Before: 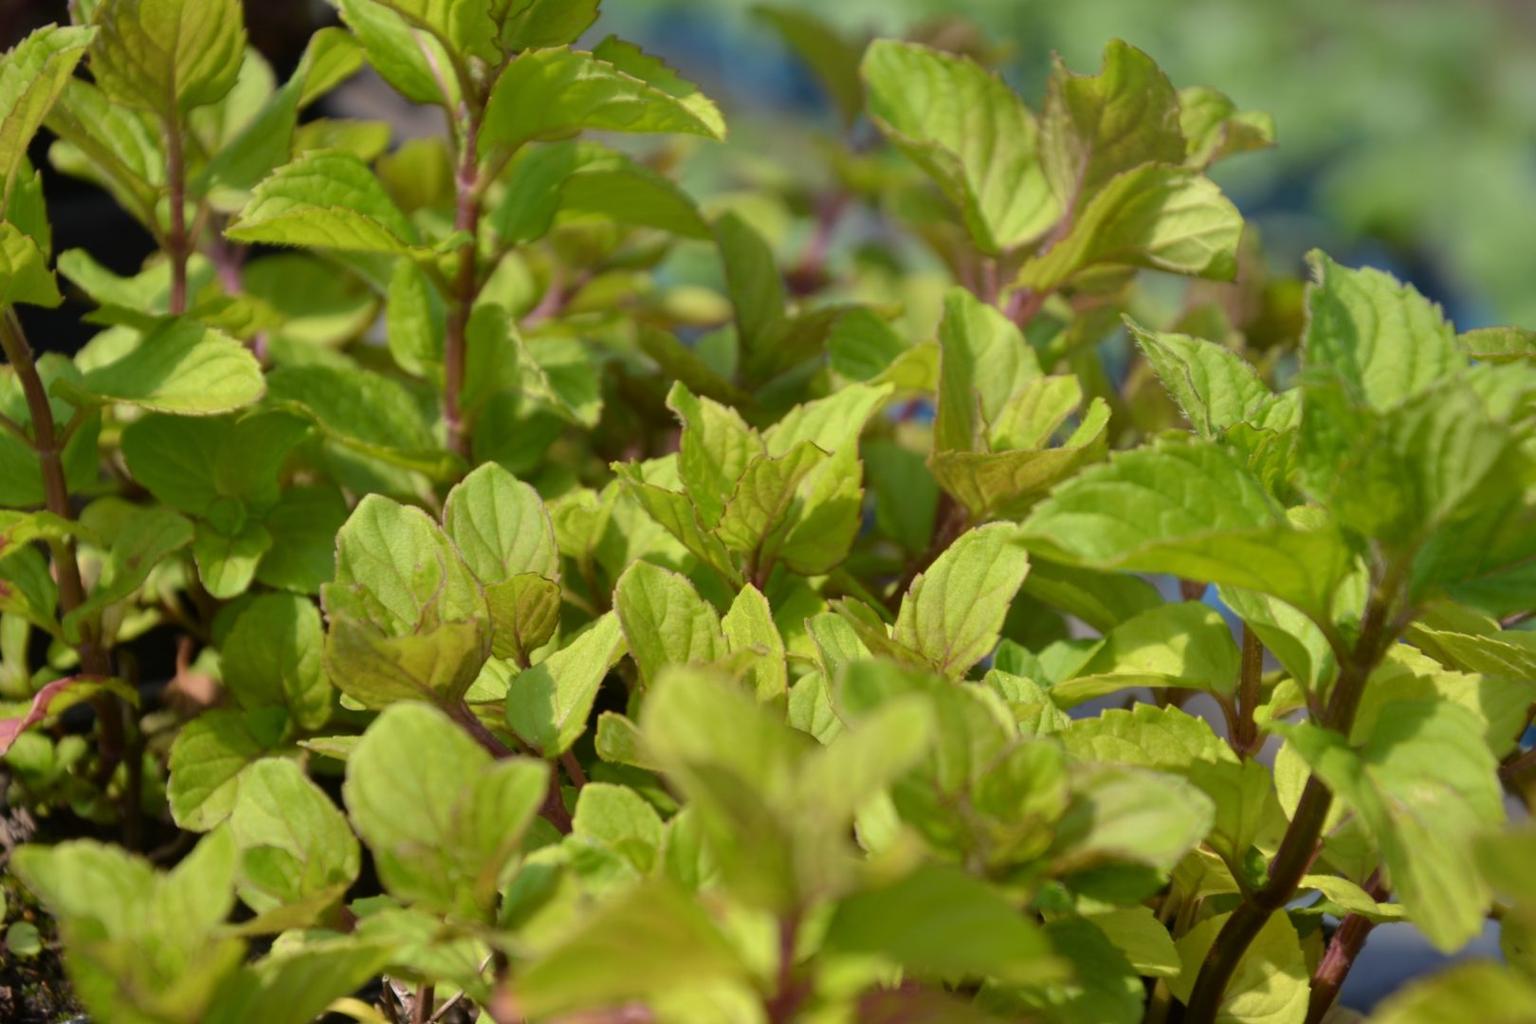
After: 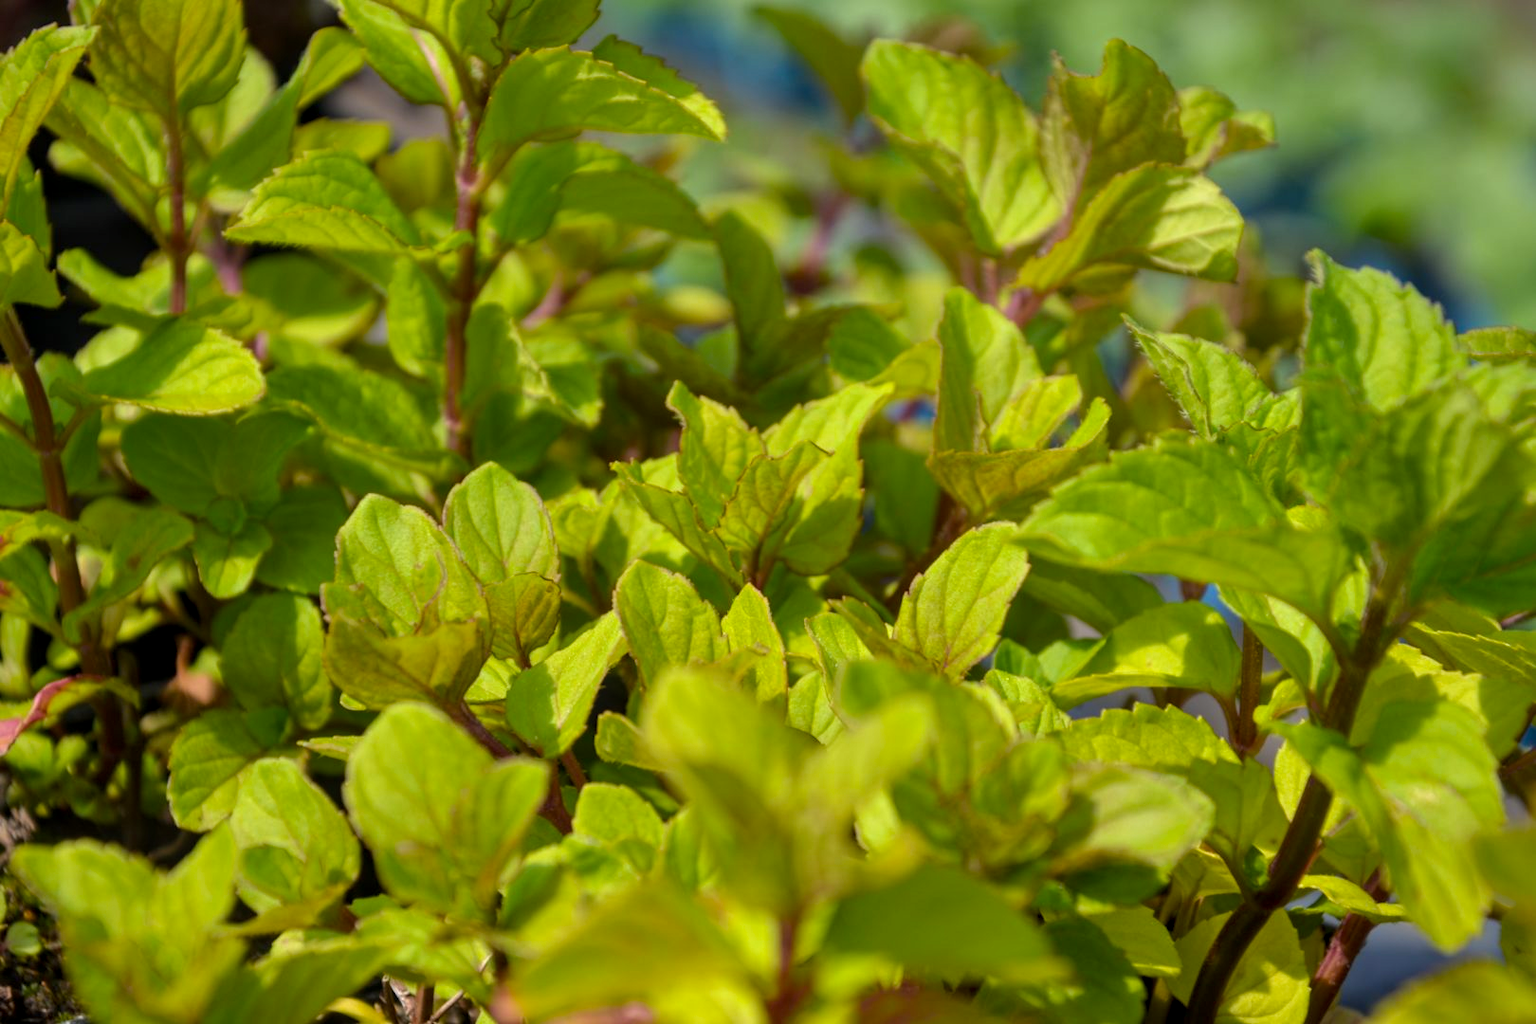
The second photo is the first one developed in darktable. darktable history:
color balance rgb: shadows lift › chroma 0.843%, shadows lift › hue 111.36°, perceptual saturation grading › global saturation 19.573%, global vibrance 14.265%
local contrast: on, module defaults
